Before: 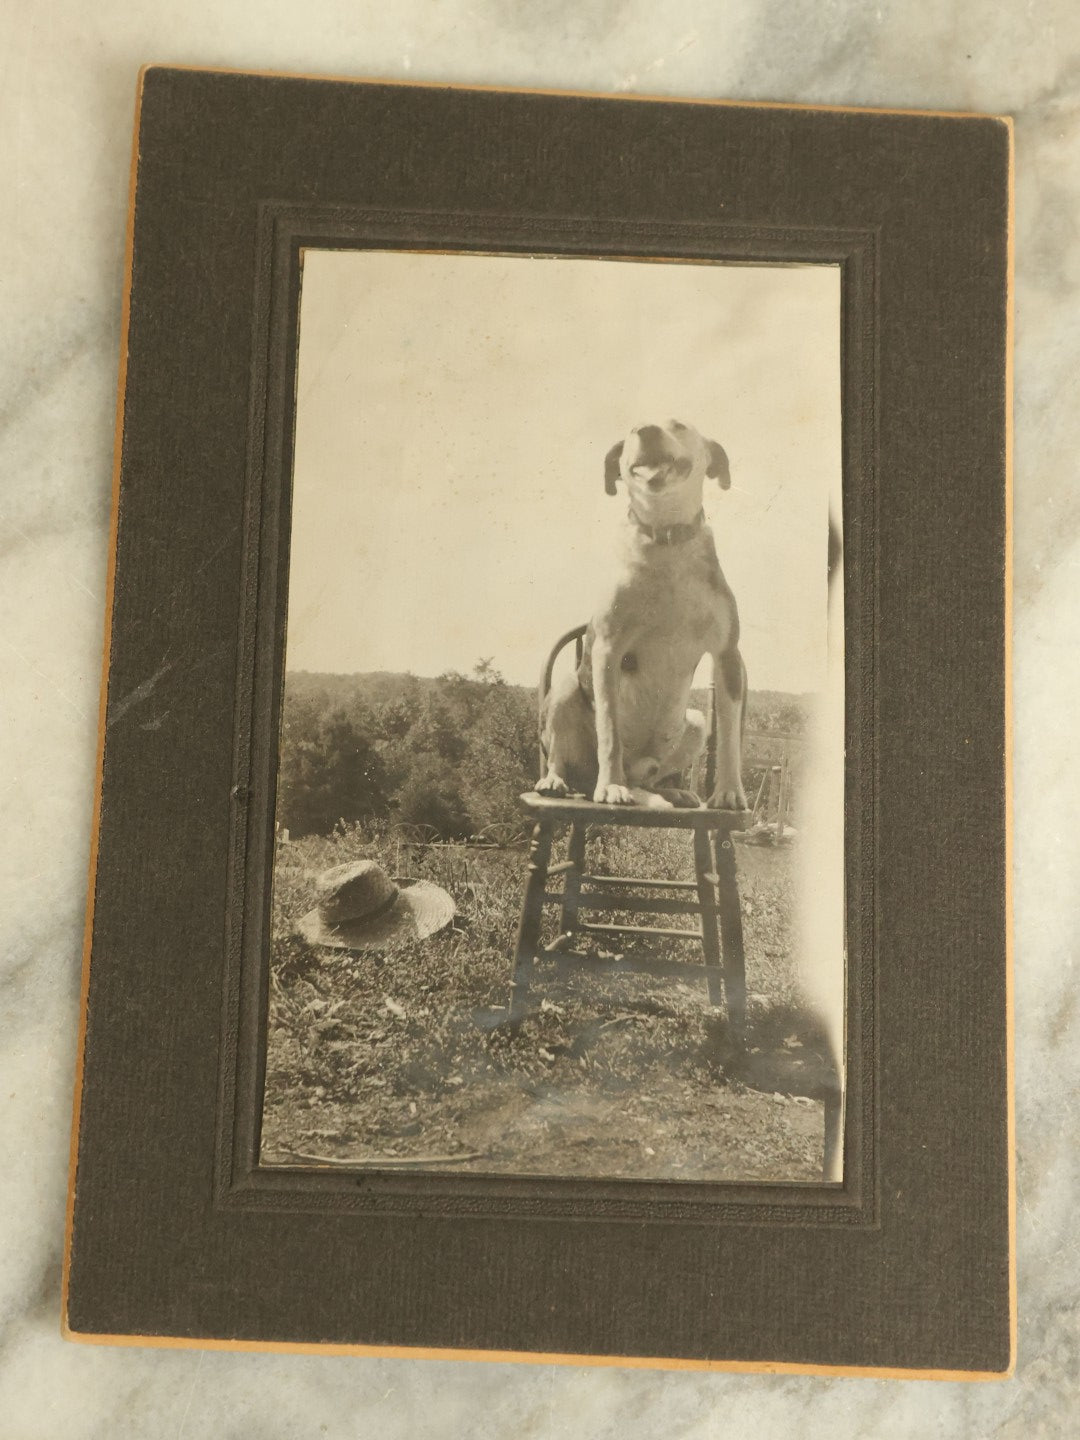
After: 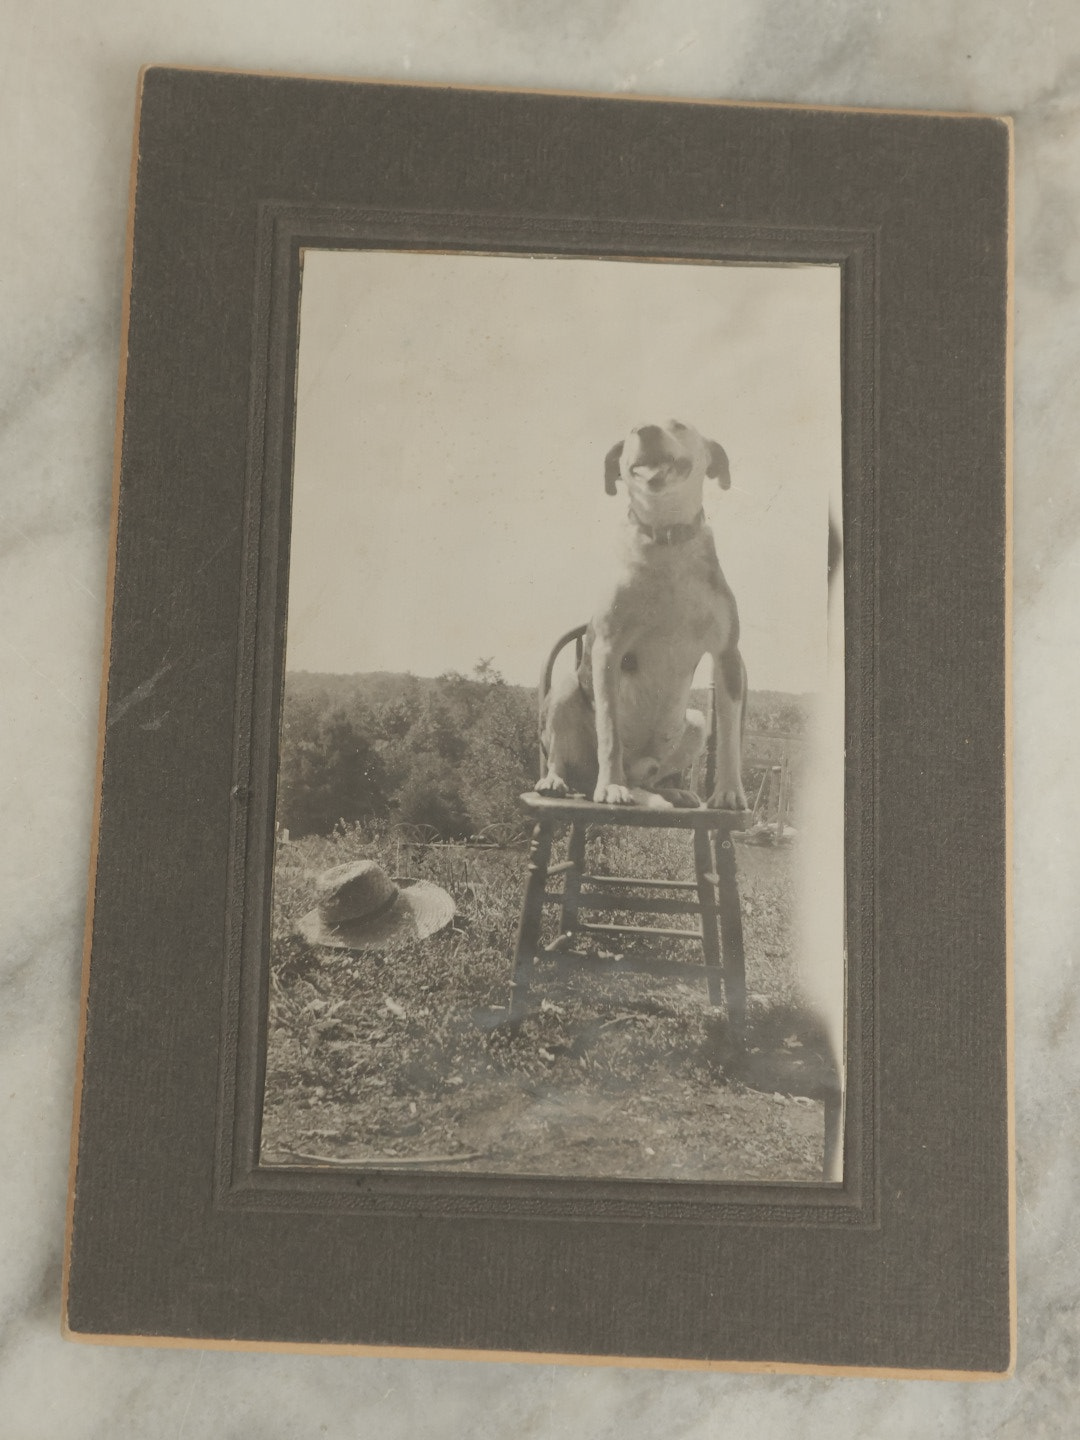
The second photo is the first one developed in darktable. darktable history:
contrast brightness saturation: contrast -0.26, saturation -0.43
white balance: emerald 1
